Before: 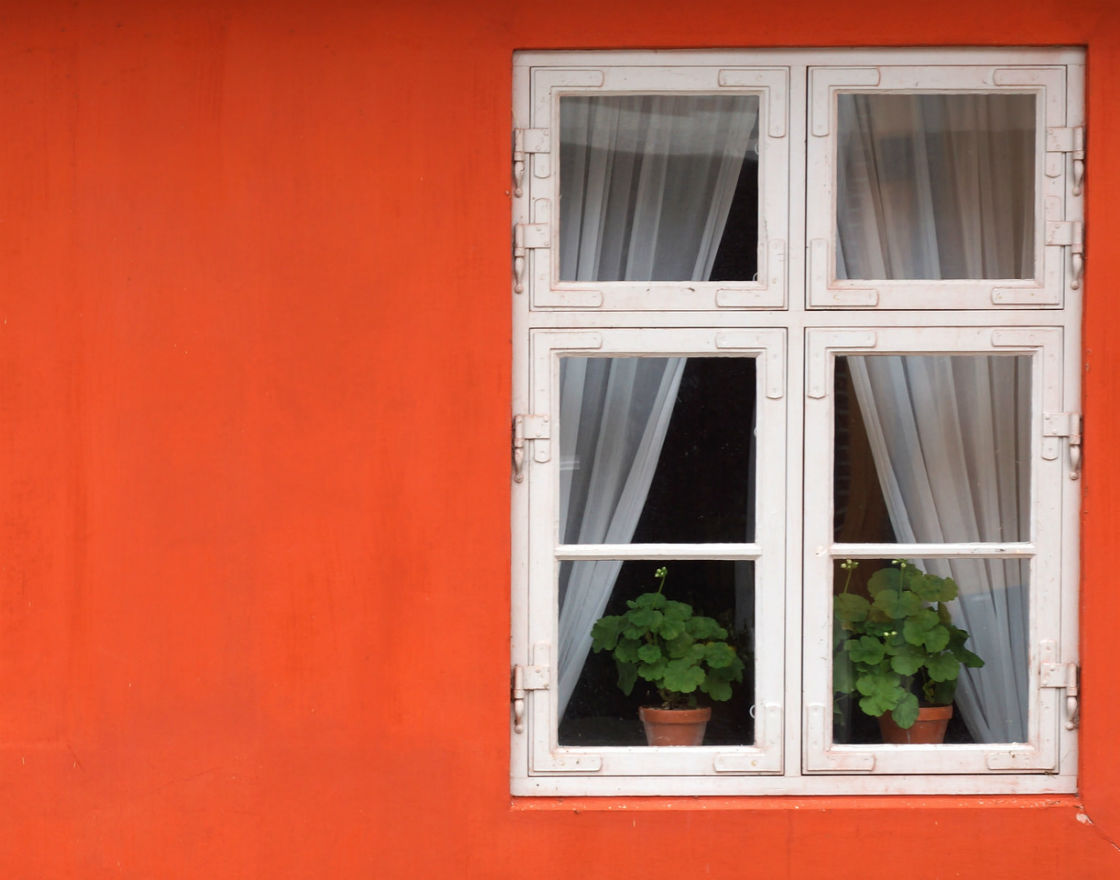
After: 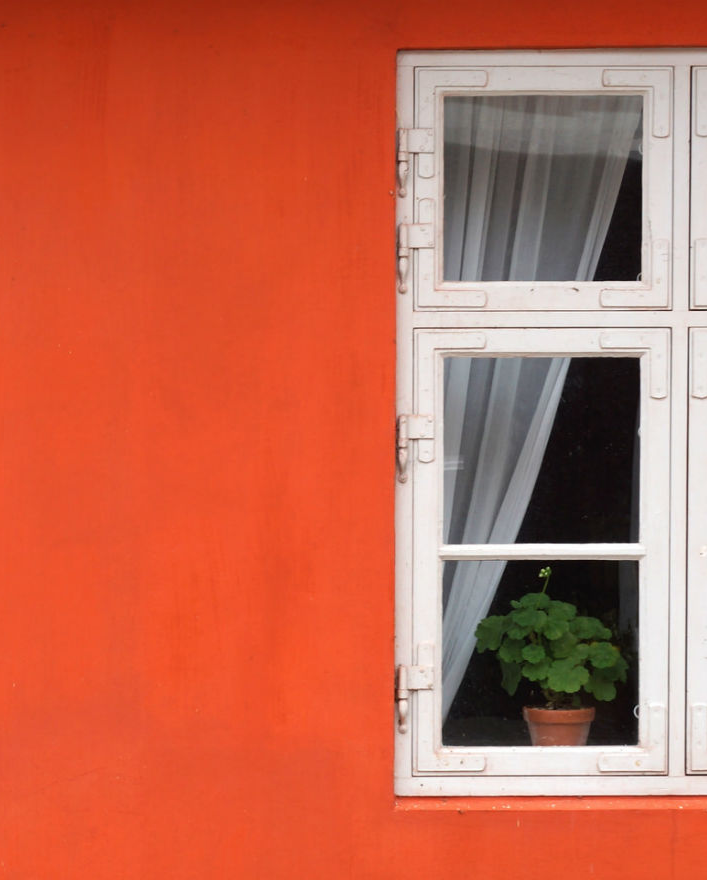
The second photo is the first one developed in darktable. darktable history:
crop: left 10.394%, right 26.406%
